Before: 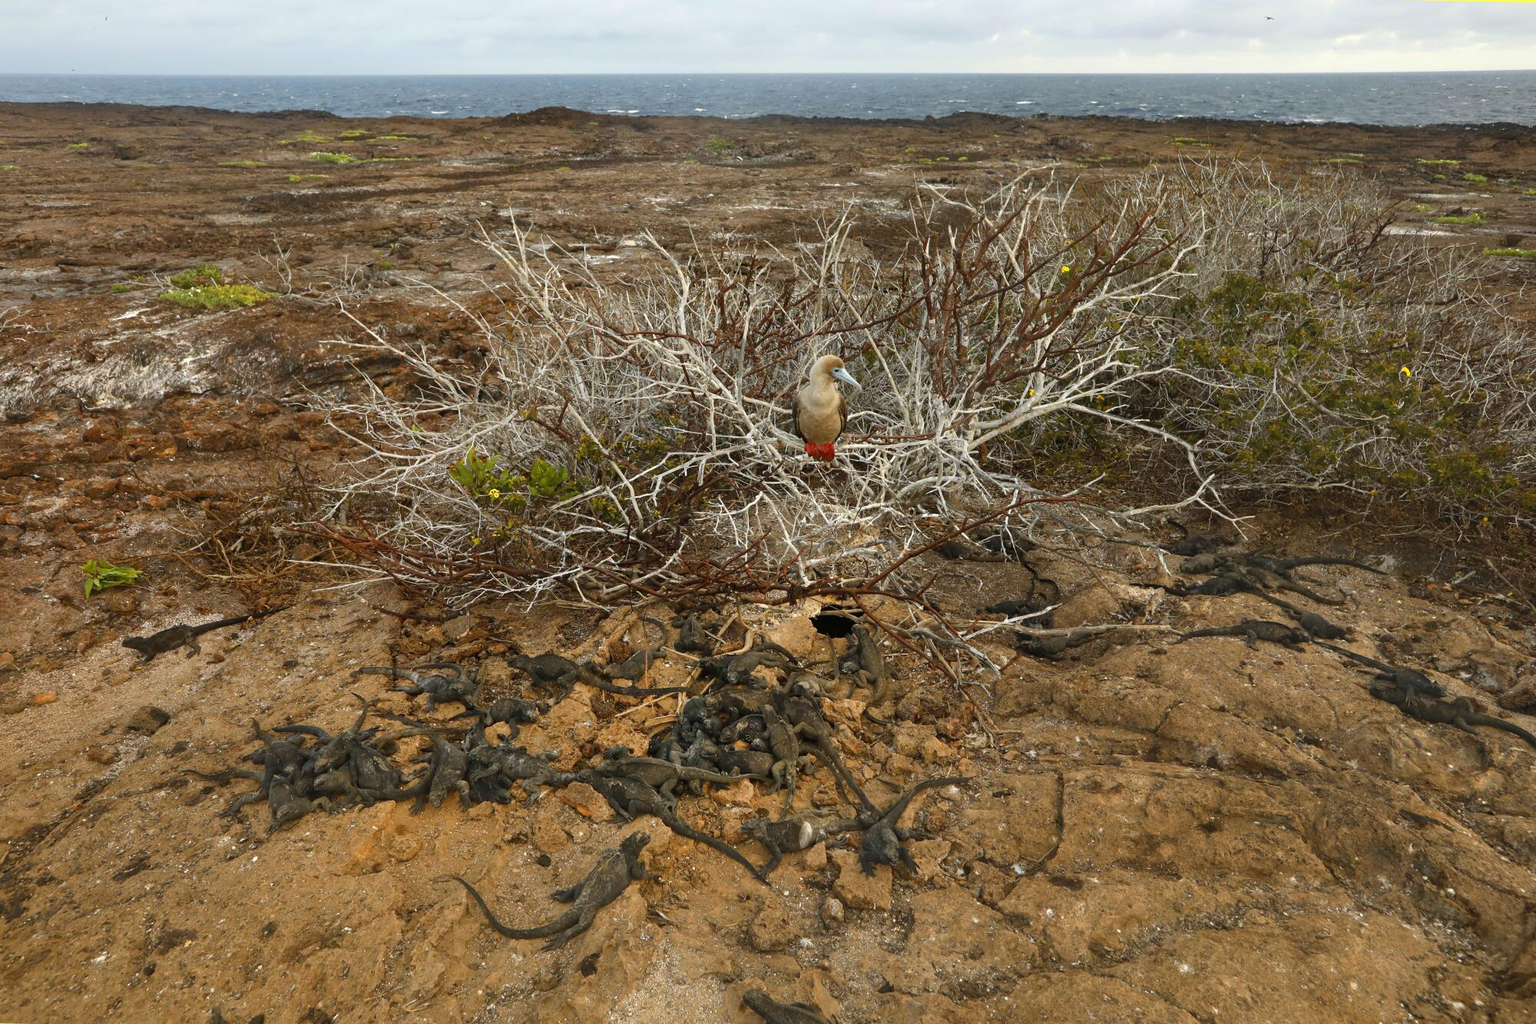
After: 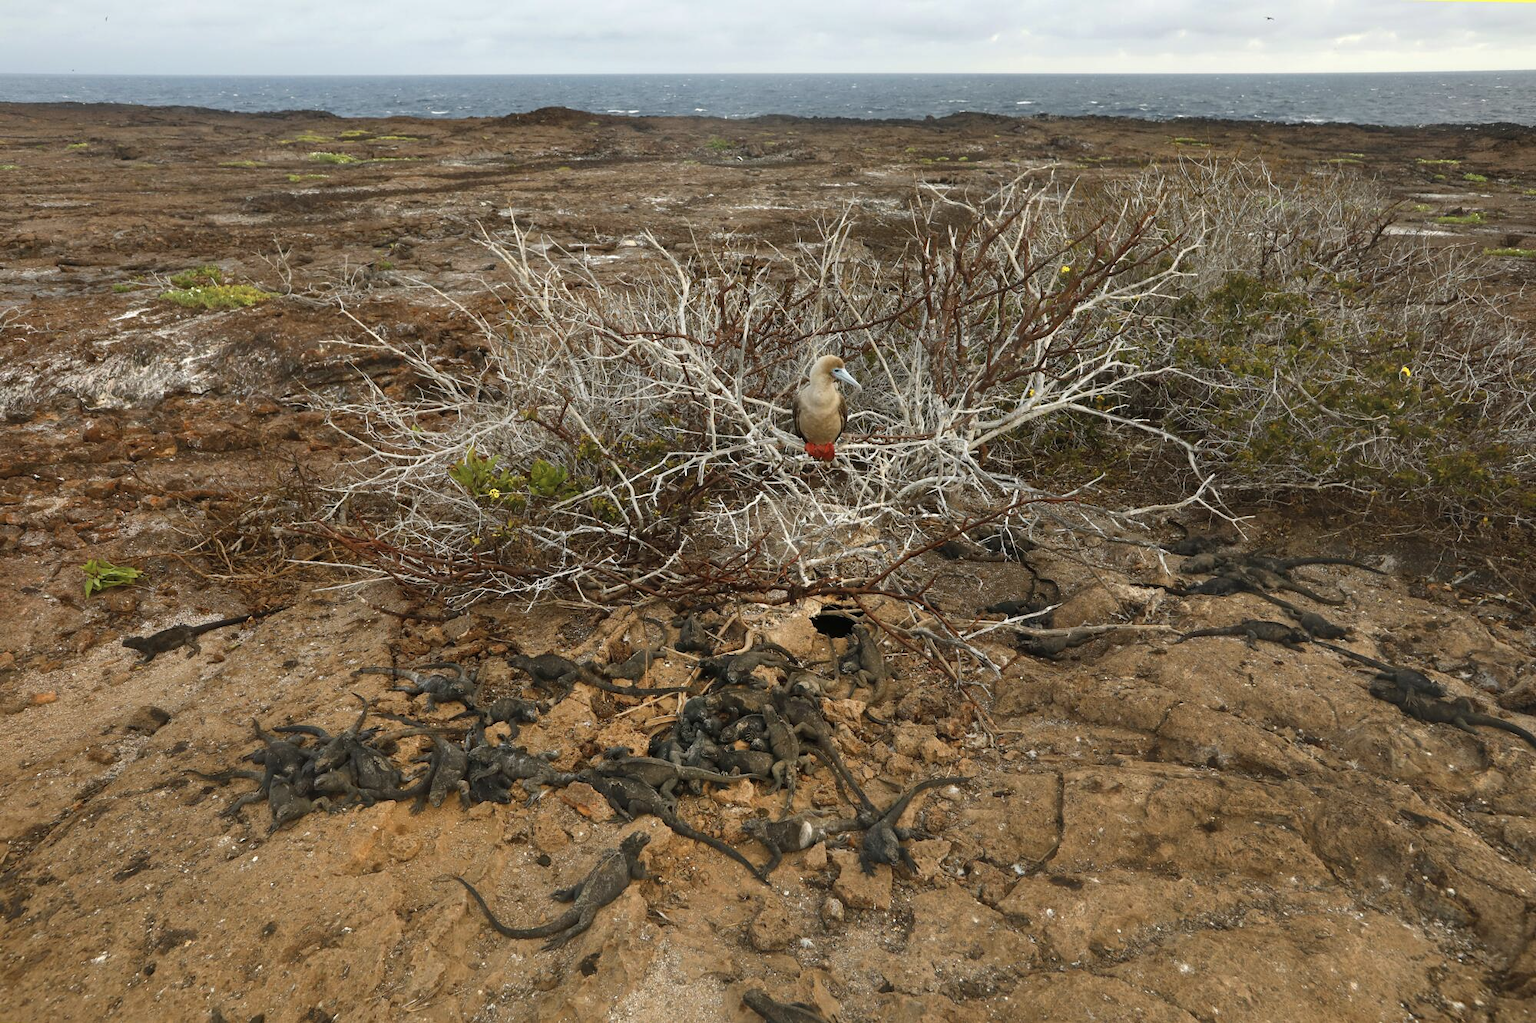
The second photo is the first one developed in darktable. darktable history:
color calibration: illuminant same as pipeline (D50), adaptation XYZ, x 0.345, y 0.357, temperature 5024.2 K
color correction: highlights b* 0.033, saturation 0.842
